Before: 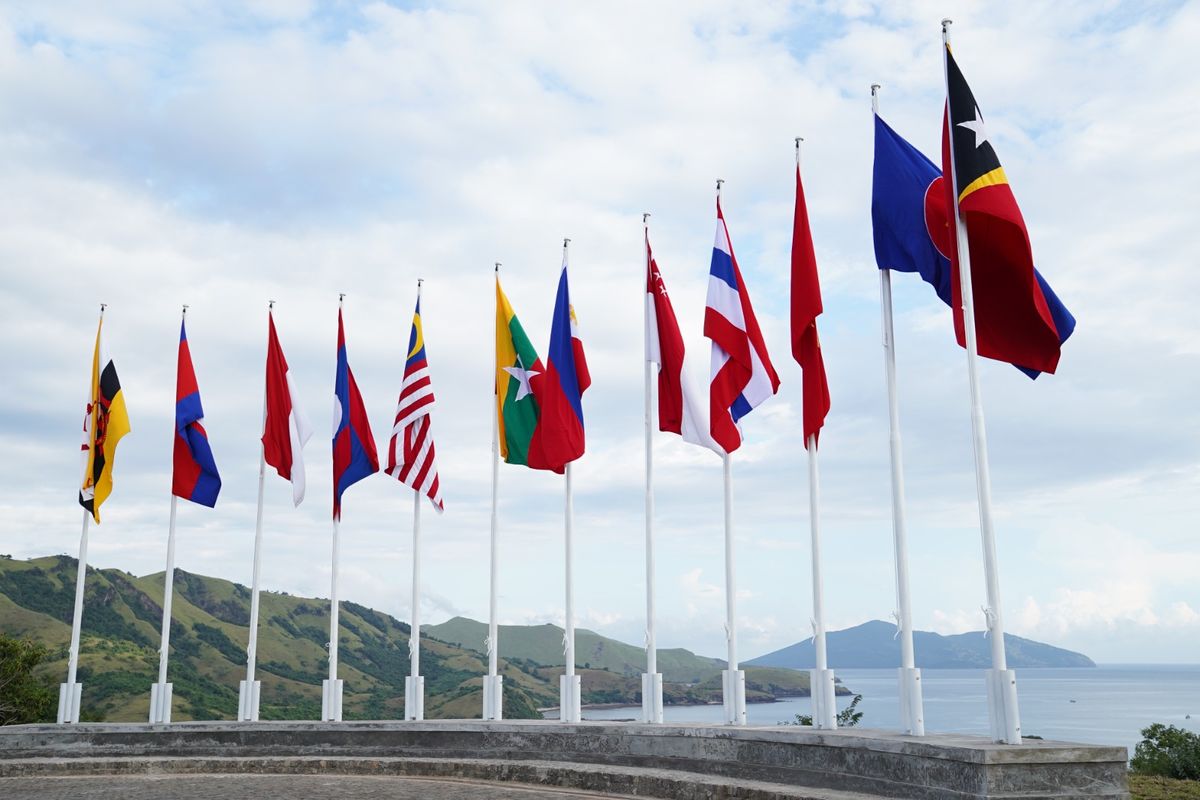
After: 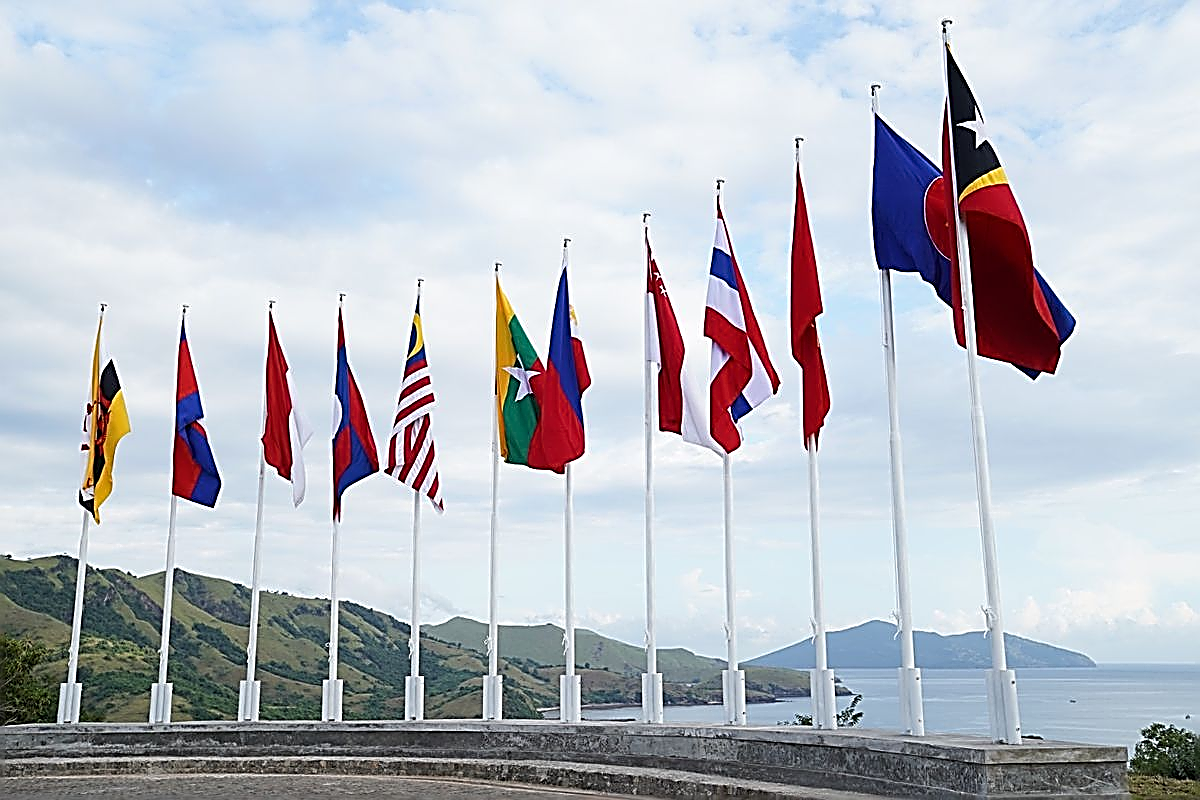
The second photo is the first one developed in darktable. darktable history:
sharpen: amount 1.998
